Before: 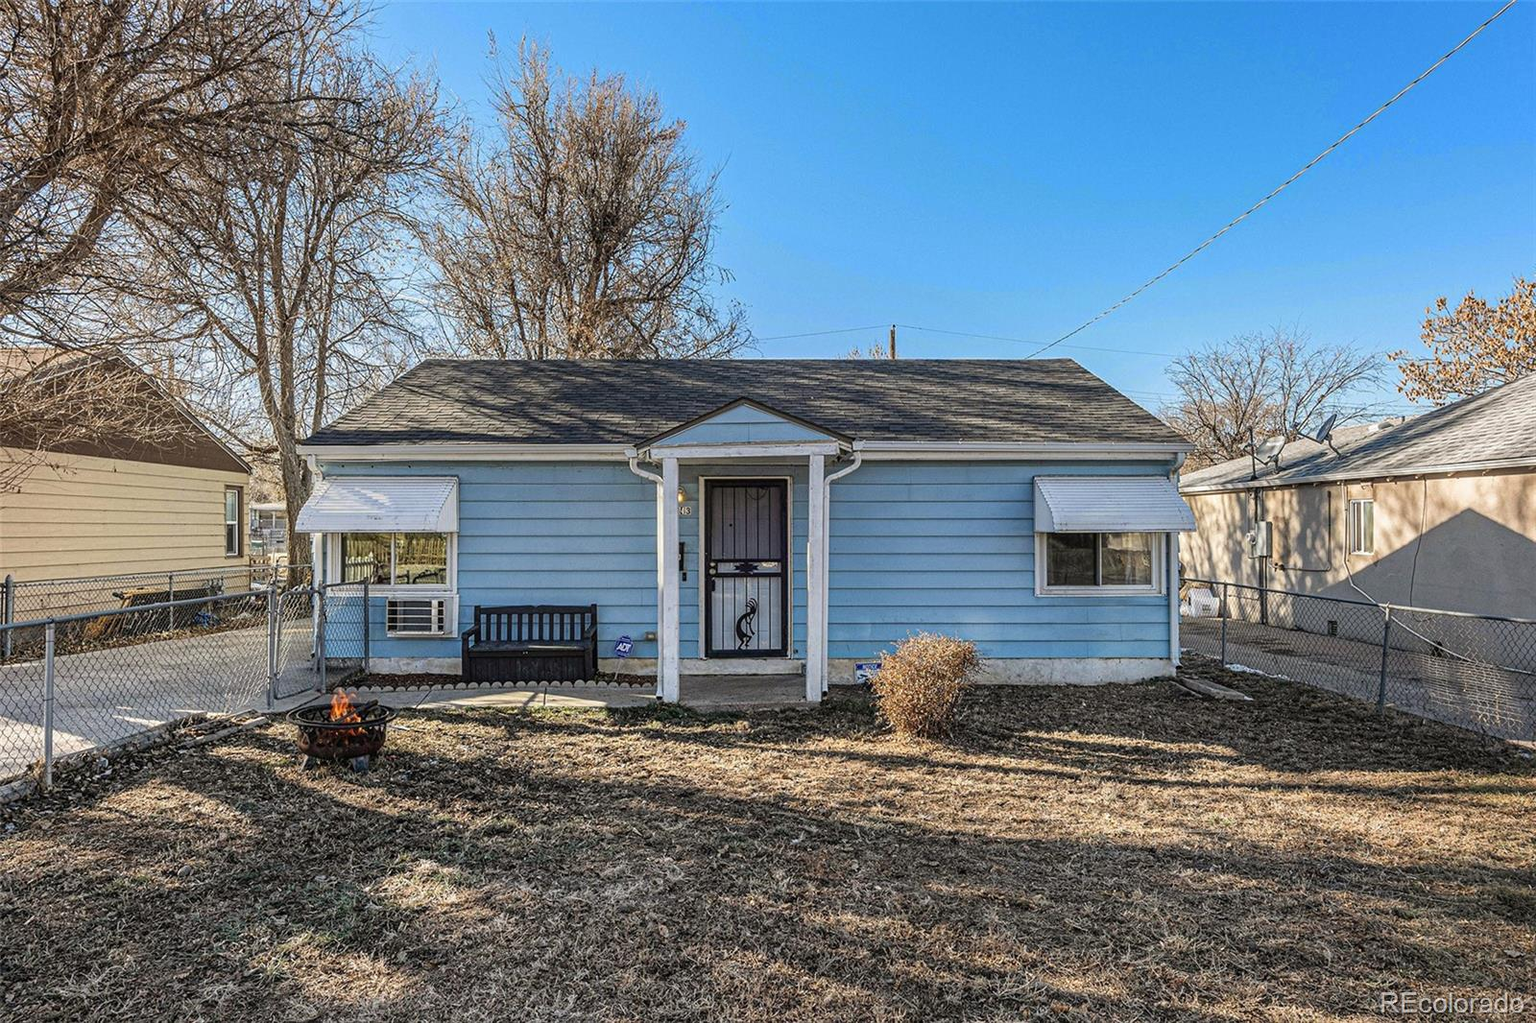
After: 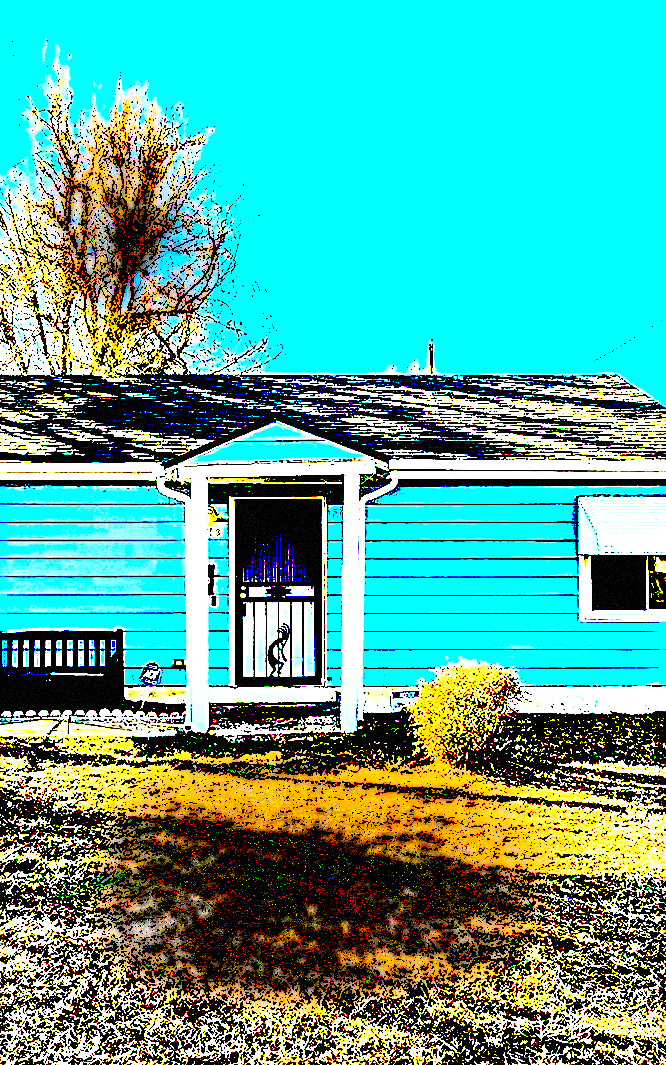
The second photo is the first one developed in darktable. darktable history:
sharpen: radius 2.531, amount 0.628
color balance rgb: perceptual saturation grading › global saturation 25%, global vibrance 20%
crop: left 31.229%, right 27.105%
exposure: black level correction 0.1, exposure 3 EV, compensate highlight preservation false
grain: mid-tones bias 0%
shadows and highlights: shadows 75, highlights -25, soften with gaussian
rotate and perspective: automatic cropping original format, crop left 0, crop top 0
